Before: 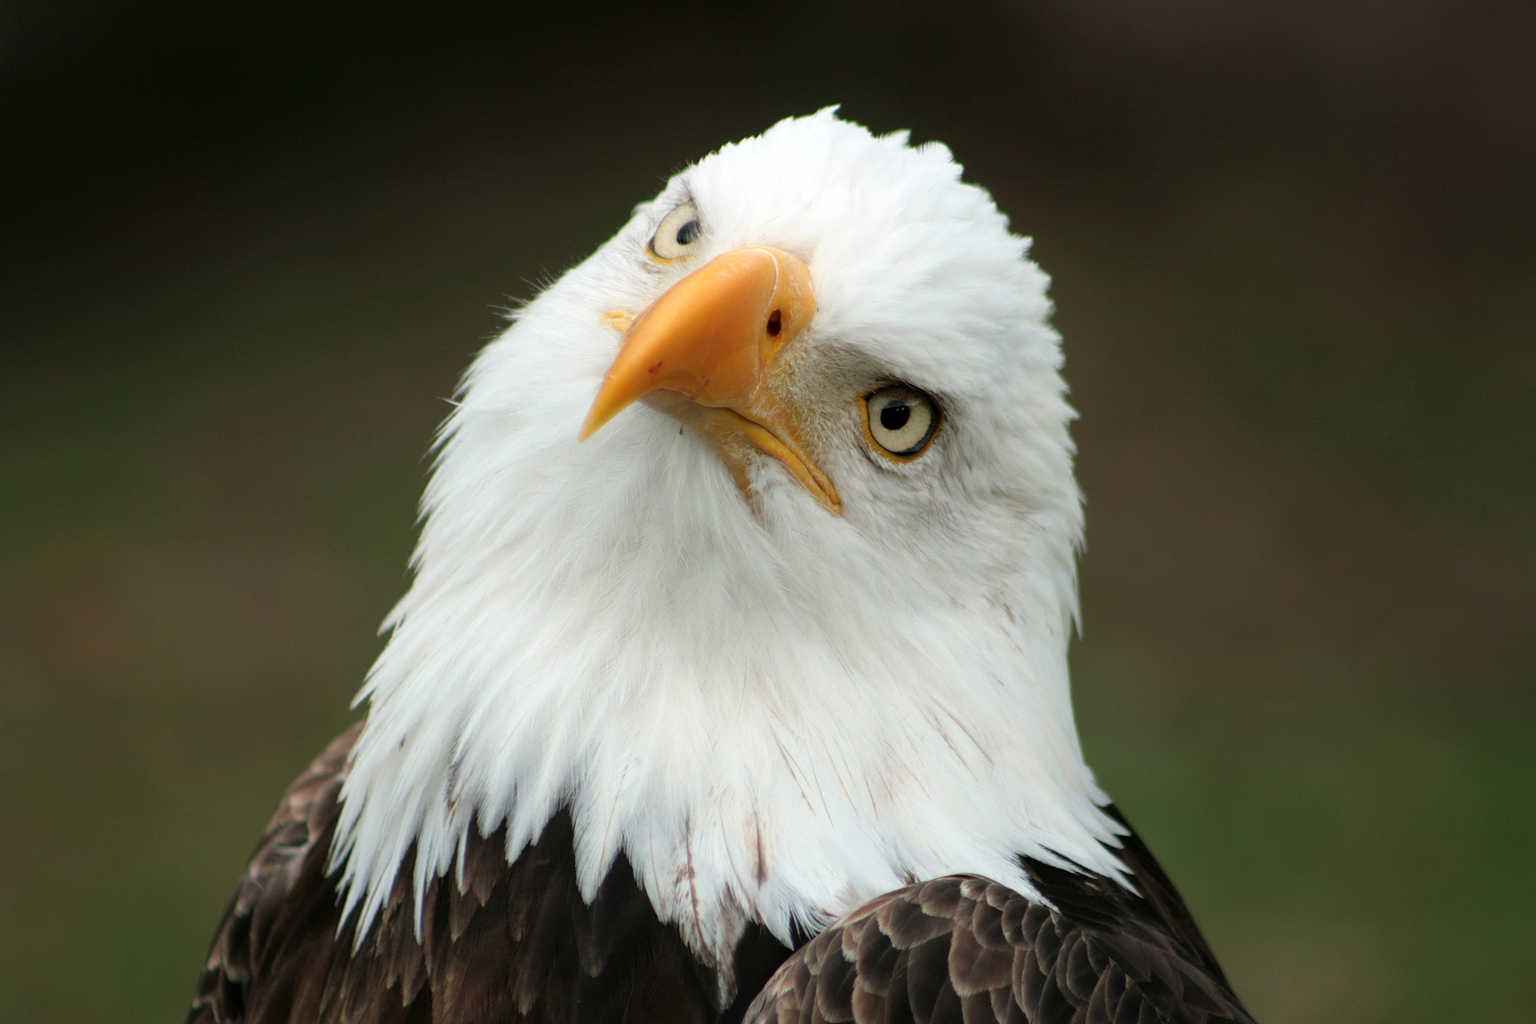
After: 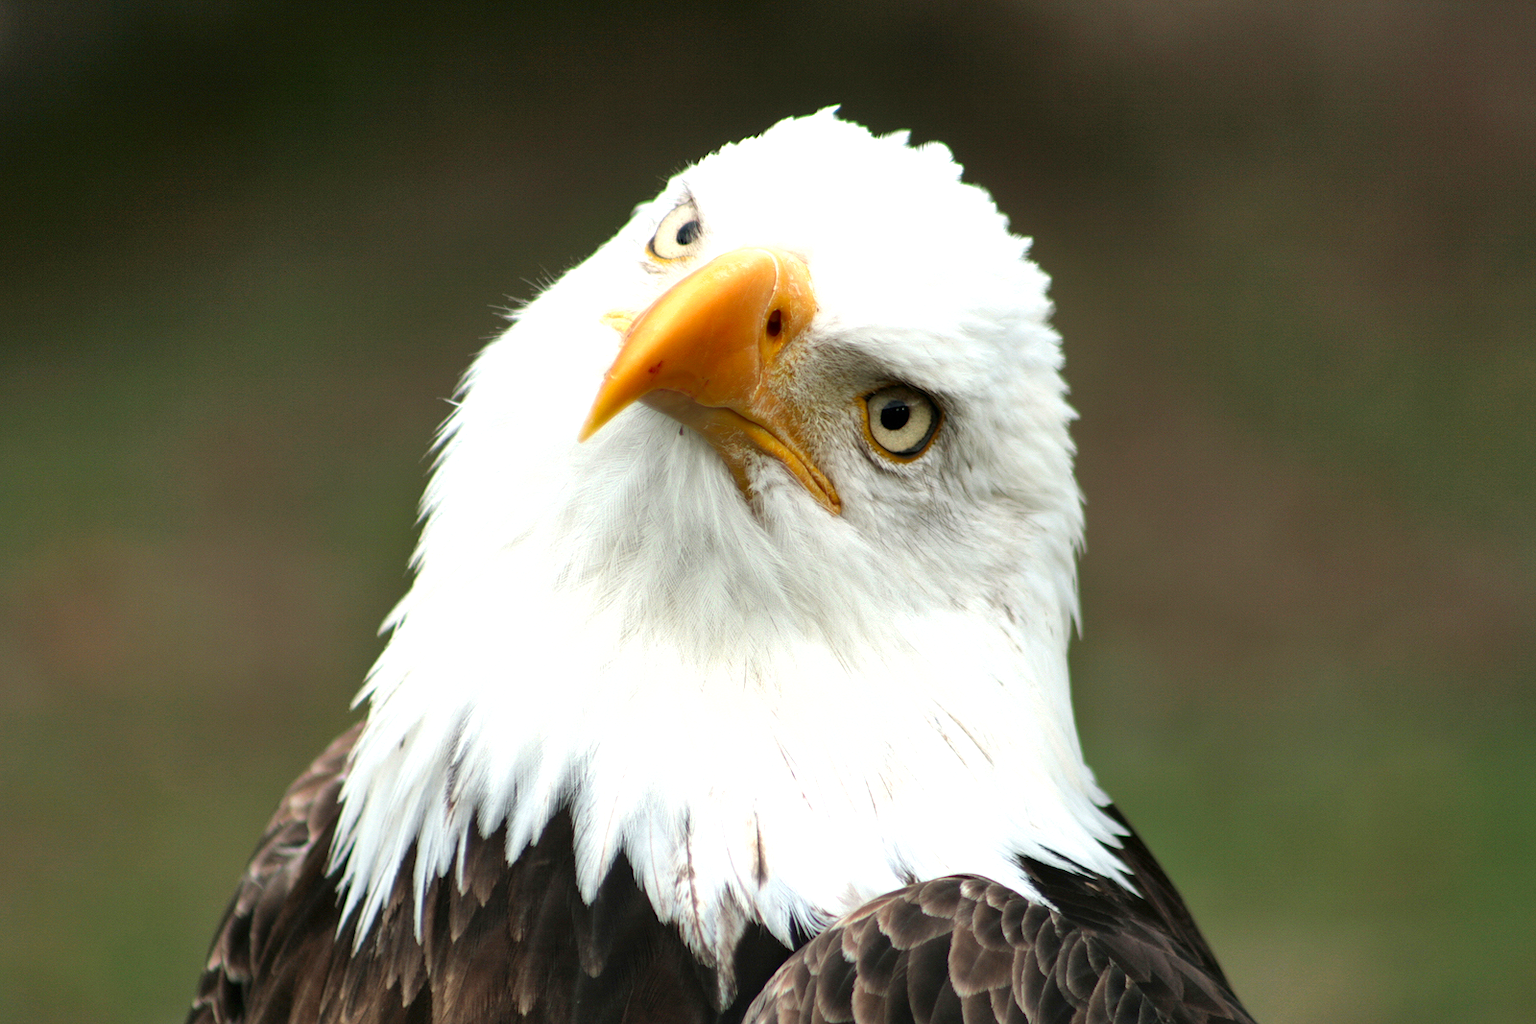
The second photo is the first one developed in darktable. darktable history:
exposure: black level correction 0, exposure 0.703 EV, compensate highlight preservation false
shadows and highlights: soften with gaussian
